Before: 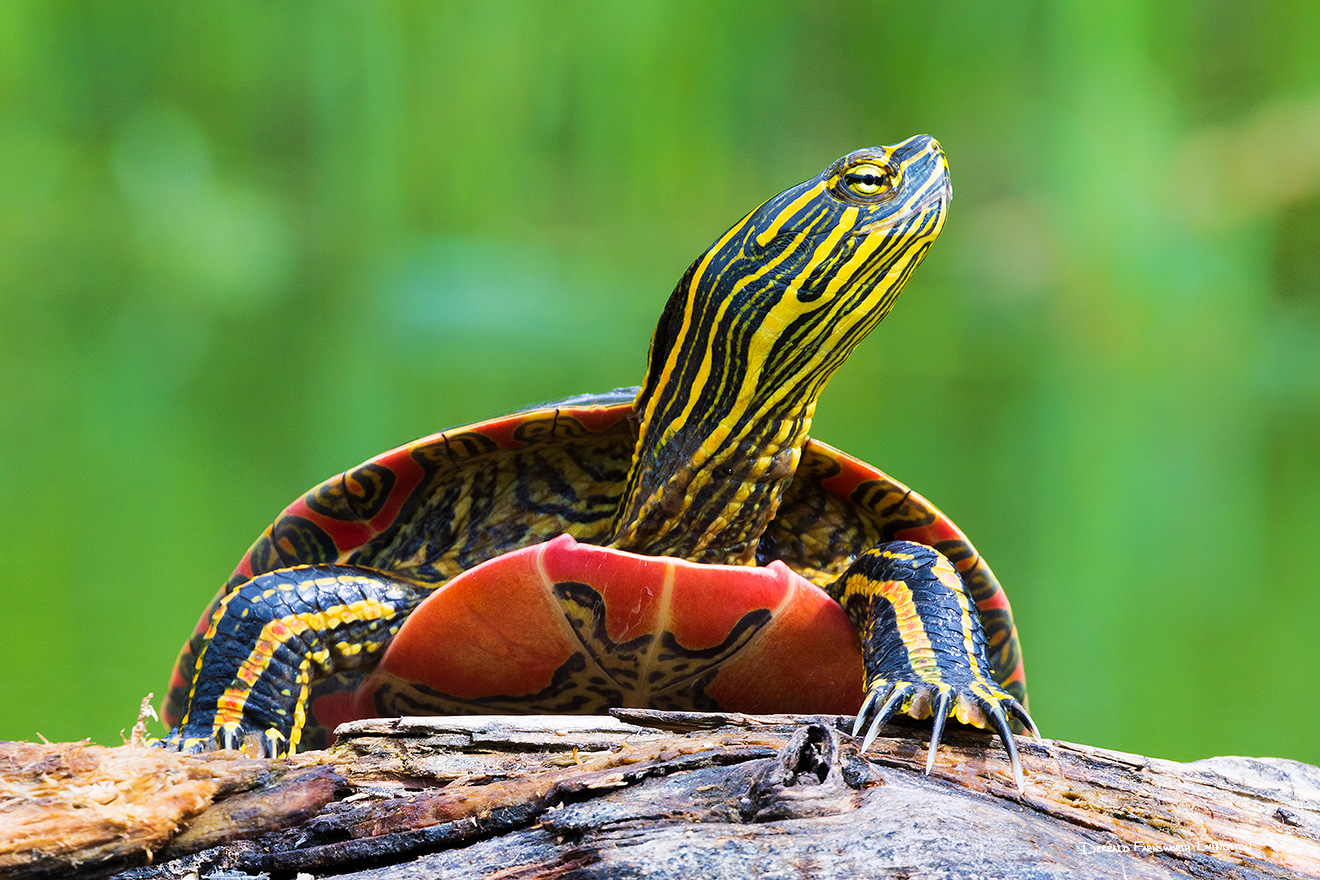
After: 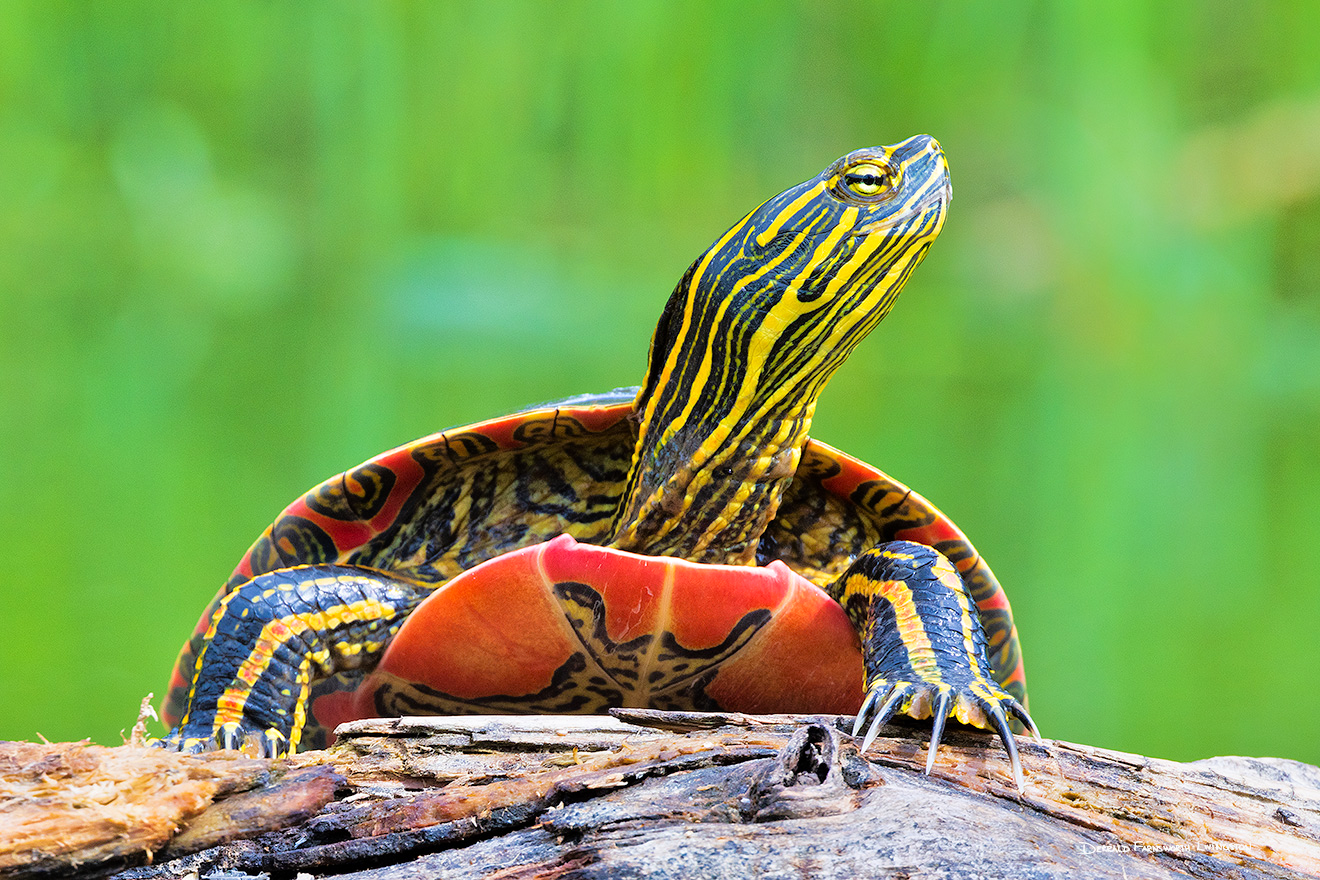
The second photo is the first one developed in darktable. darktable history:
tone equalizer: -7 EV 0.15 EV, -6 EV 0.6 EV, -5 EV 1.15 EV, -4 EV 1.33 EV, -3 EV 1.15 EV, -2 EV 0.6 EV, -1 EV 0.15 EV, mask exposure compensation -0.5 EV
exposure: exposure -0.116 EV, compensate exposure bias true, compensate highlight preservation false
